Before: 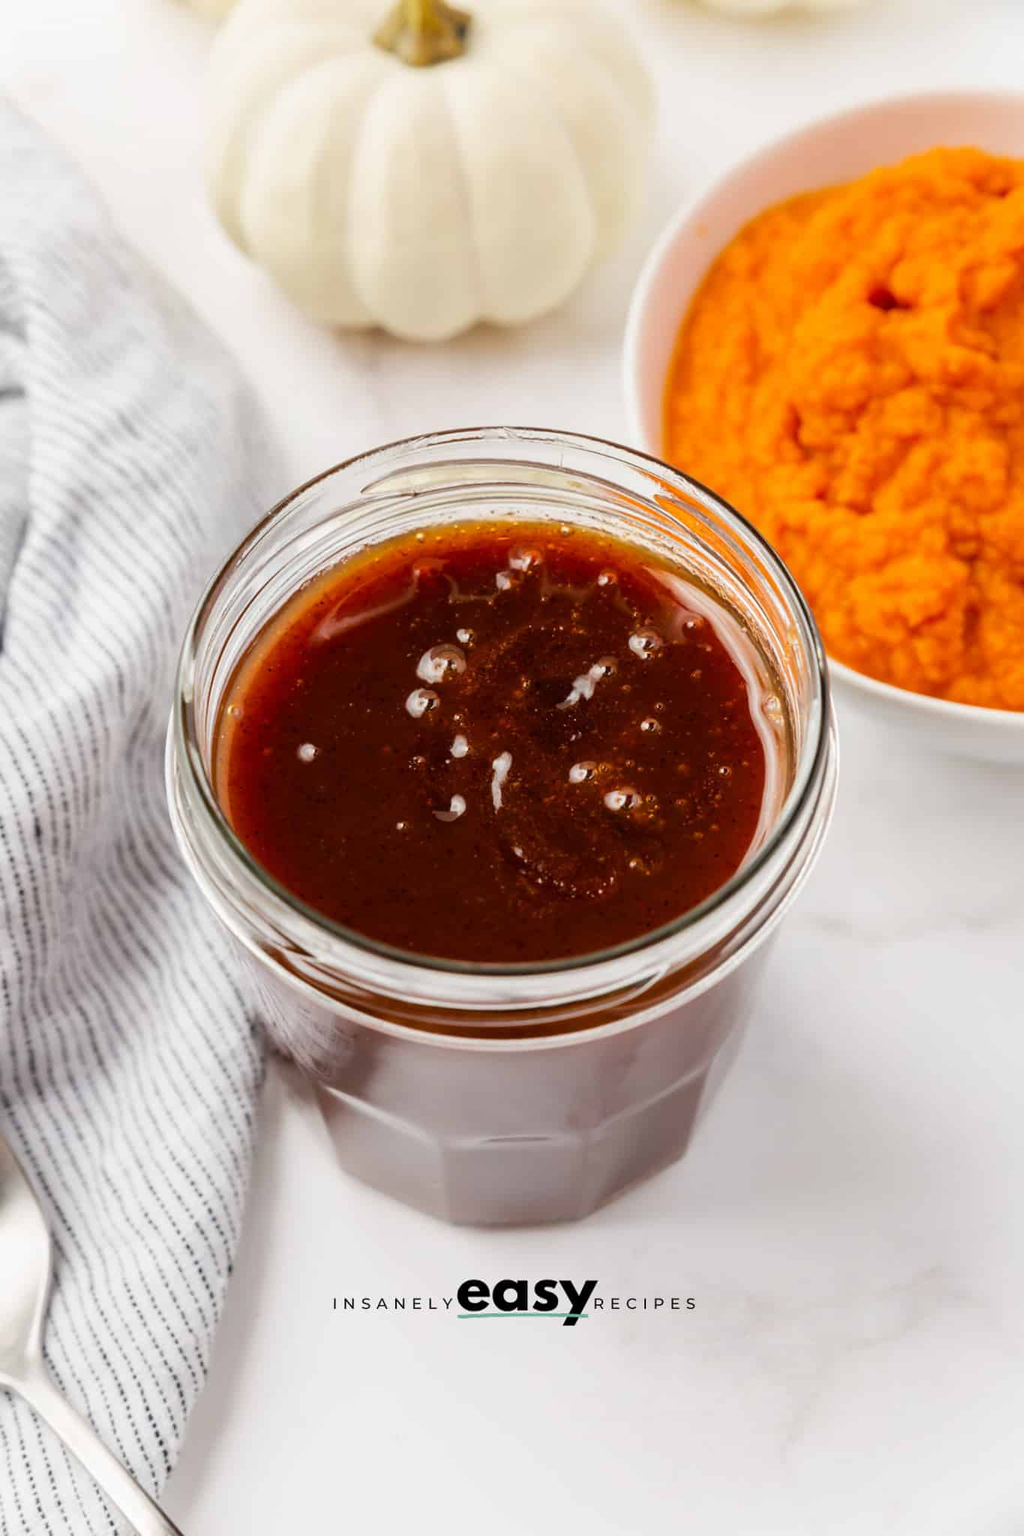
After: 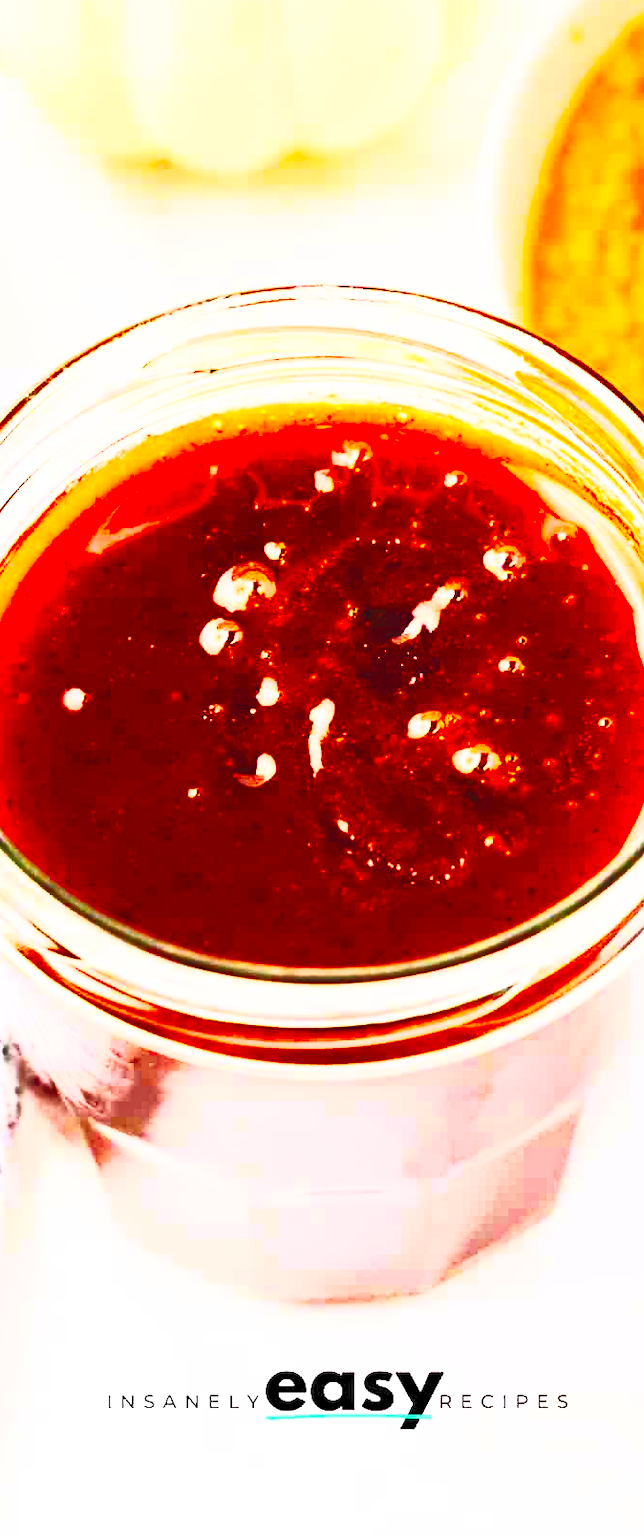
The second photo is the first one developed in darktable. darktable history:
base curve: curves: ch0 [(0, 0) (0.028, 0.03) (0.121, 0.232) (0.46, 0.748) (0.859, 0.968) (1, 1)], preserve colors none
contrast brightness saturation: contrast 1, brightness 1, saturation 1
crop and rotate: angle 0.02°, left 24.353%, top 13.219%, right 26.156%, bottom 8.224%
haze removal: strength 0.29, distance 0.25, compatibility mode true, adaptive false
